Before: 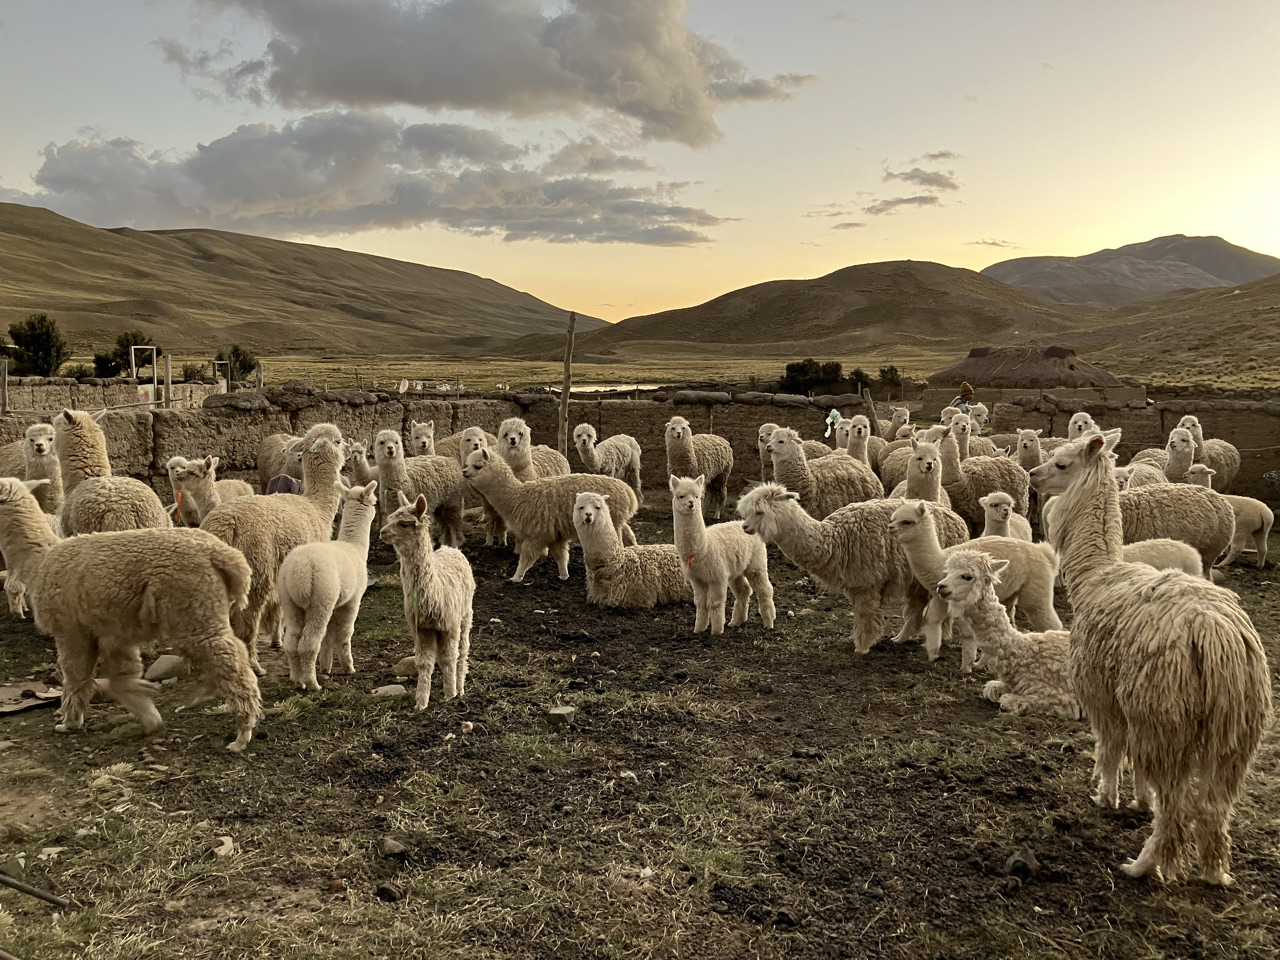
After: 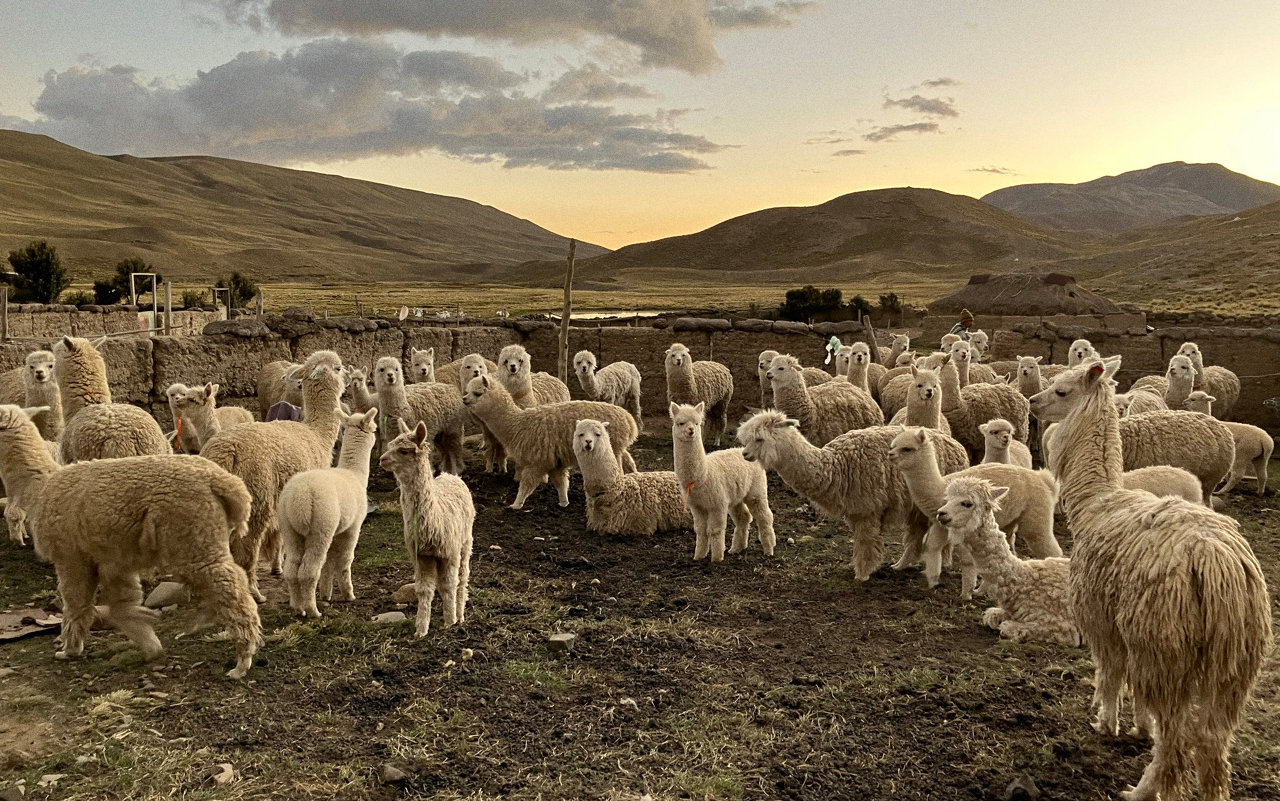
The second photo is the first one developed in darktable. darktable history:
crop: top 7.625%, bottom 8.027%
white balance: emerald 1
grain: coarseness 0.09 ISO
